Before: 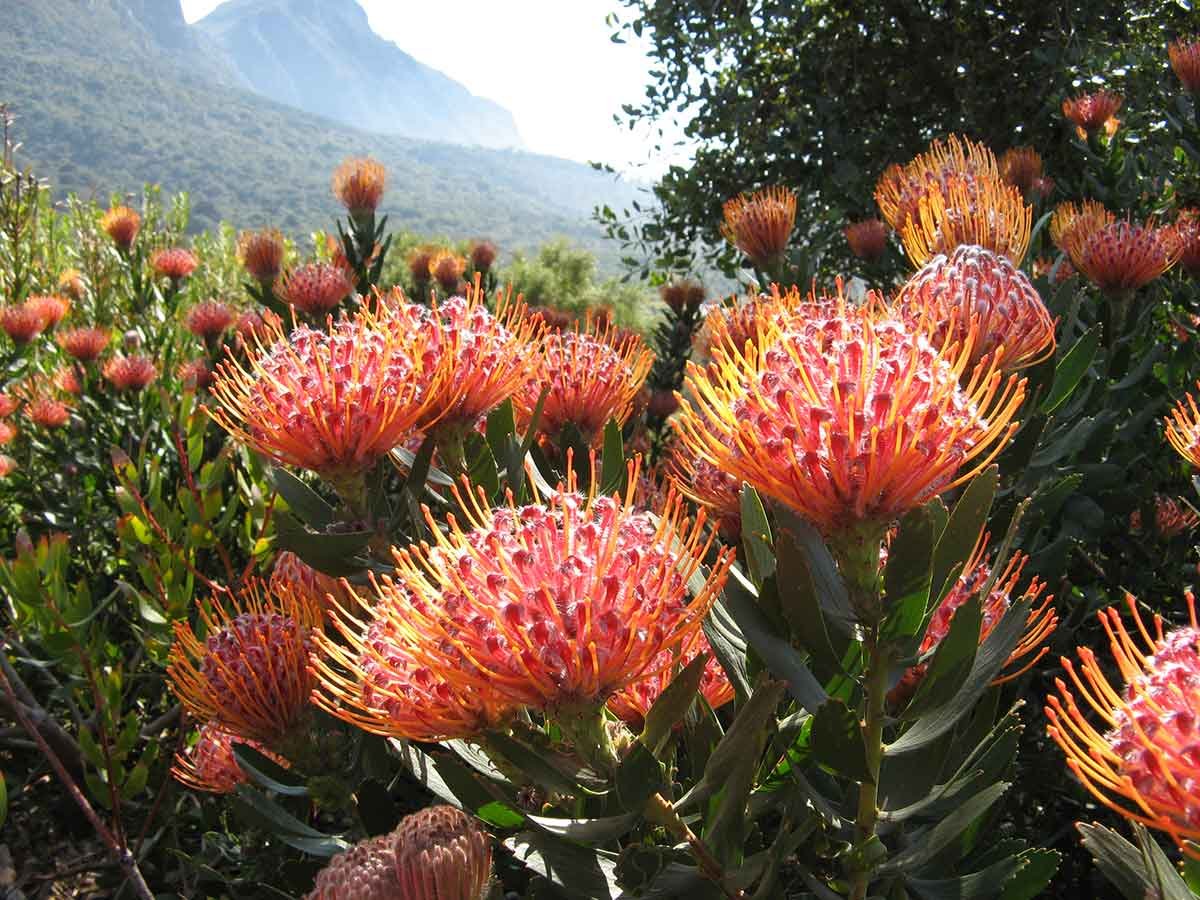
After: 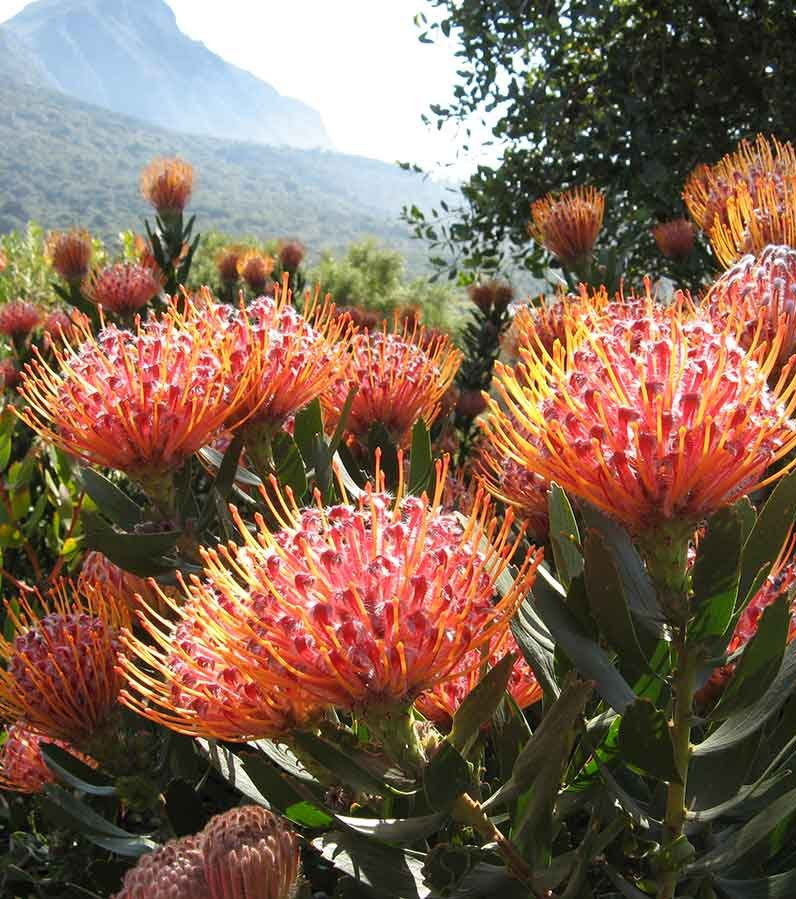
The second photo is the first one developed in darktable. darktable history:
crop and rotate: left 16.062%, right 17.54%
